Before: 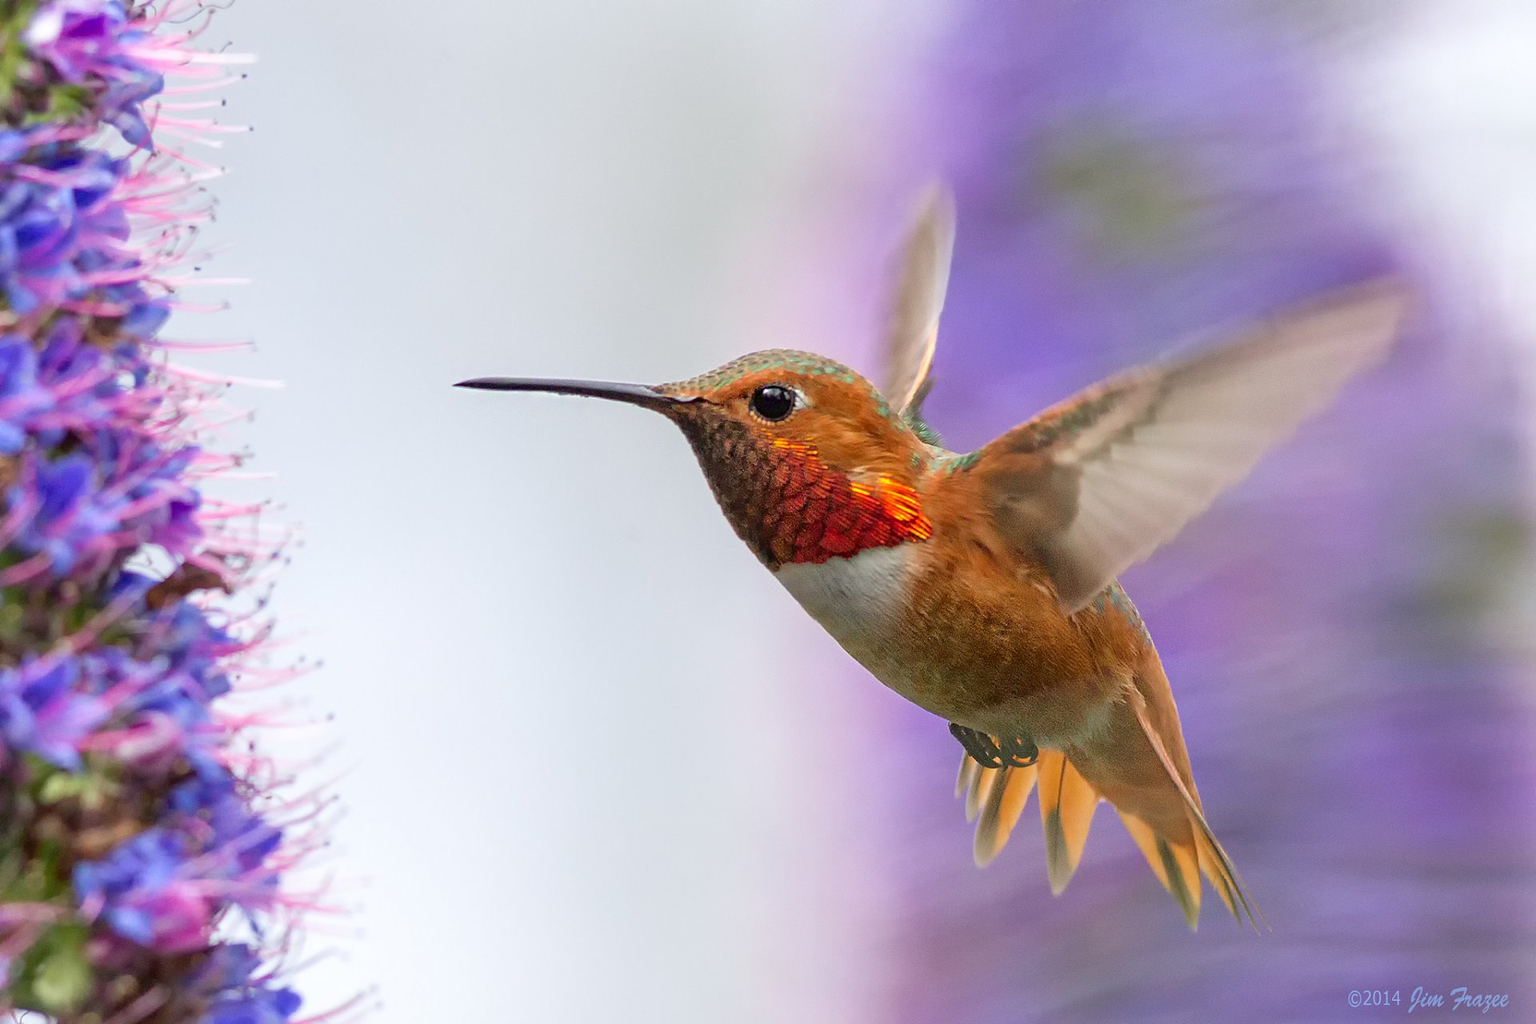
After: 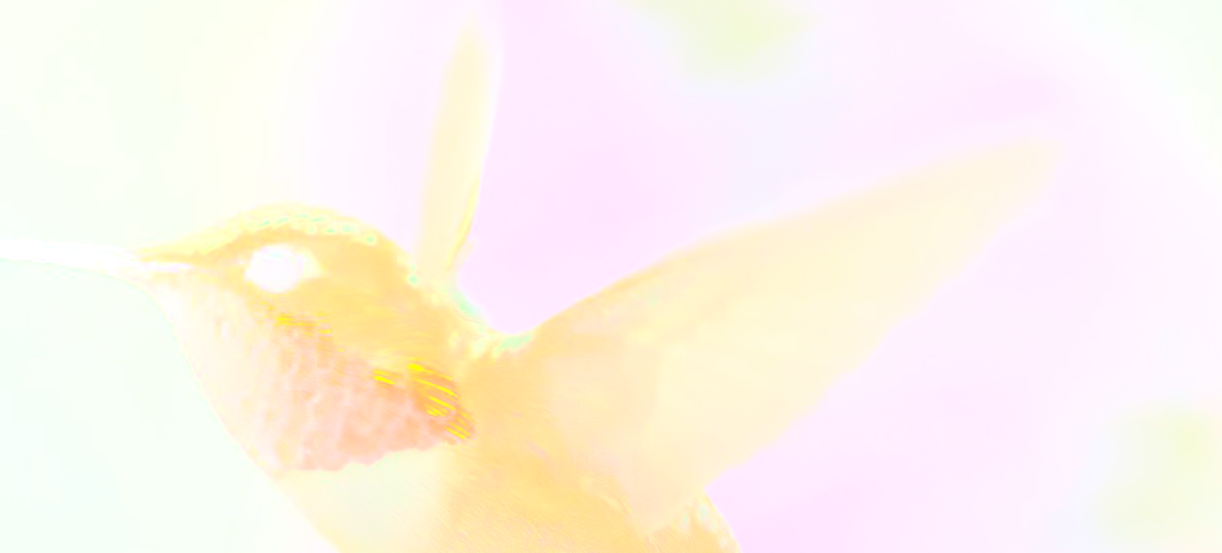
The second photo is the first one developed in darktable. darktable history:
local contrast: mode bilateral grid, contrast 20, coarseness 20, detail 150%, midtone range 0.2
bloom: size 70%, threshold 25%, strength 70%
shadows and highlights: shadows 25, white point adjustment -3, highlights -30
crop: left 36.005%, top 18.293%, right 0.31%, bottom 38.444%
tone equalizer: on, module defaults
color correction: highlights a* -5.94, highlights b* 11.19
